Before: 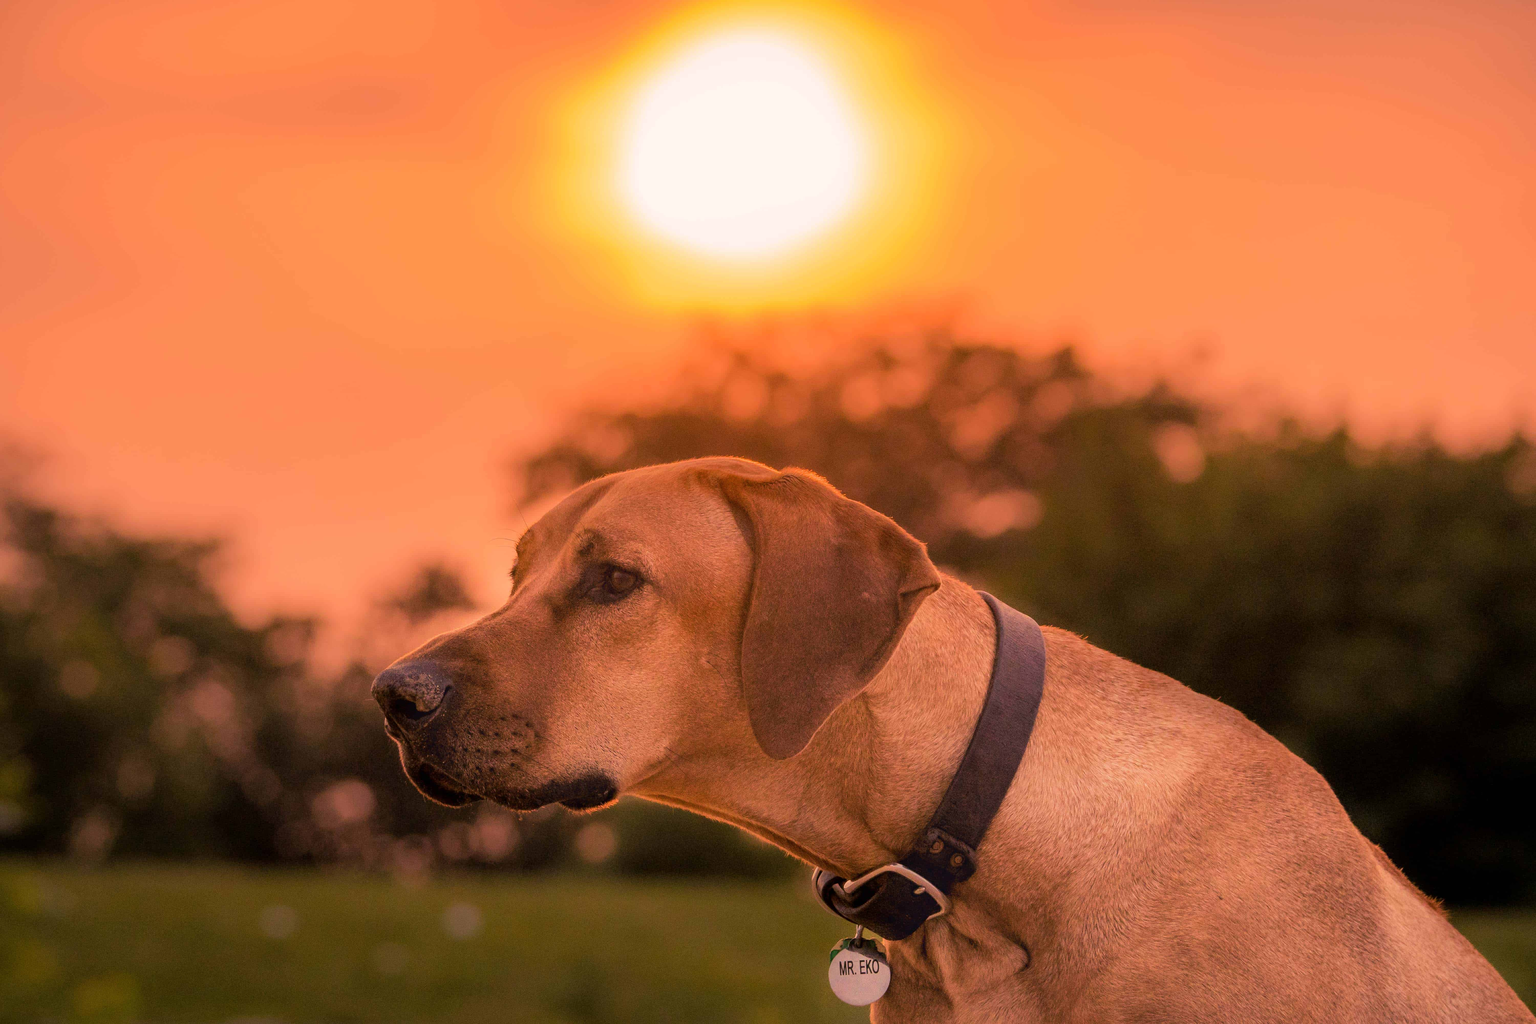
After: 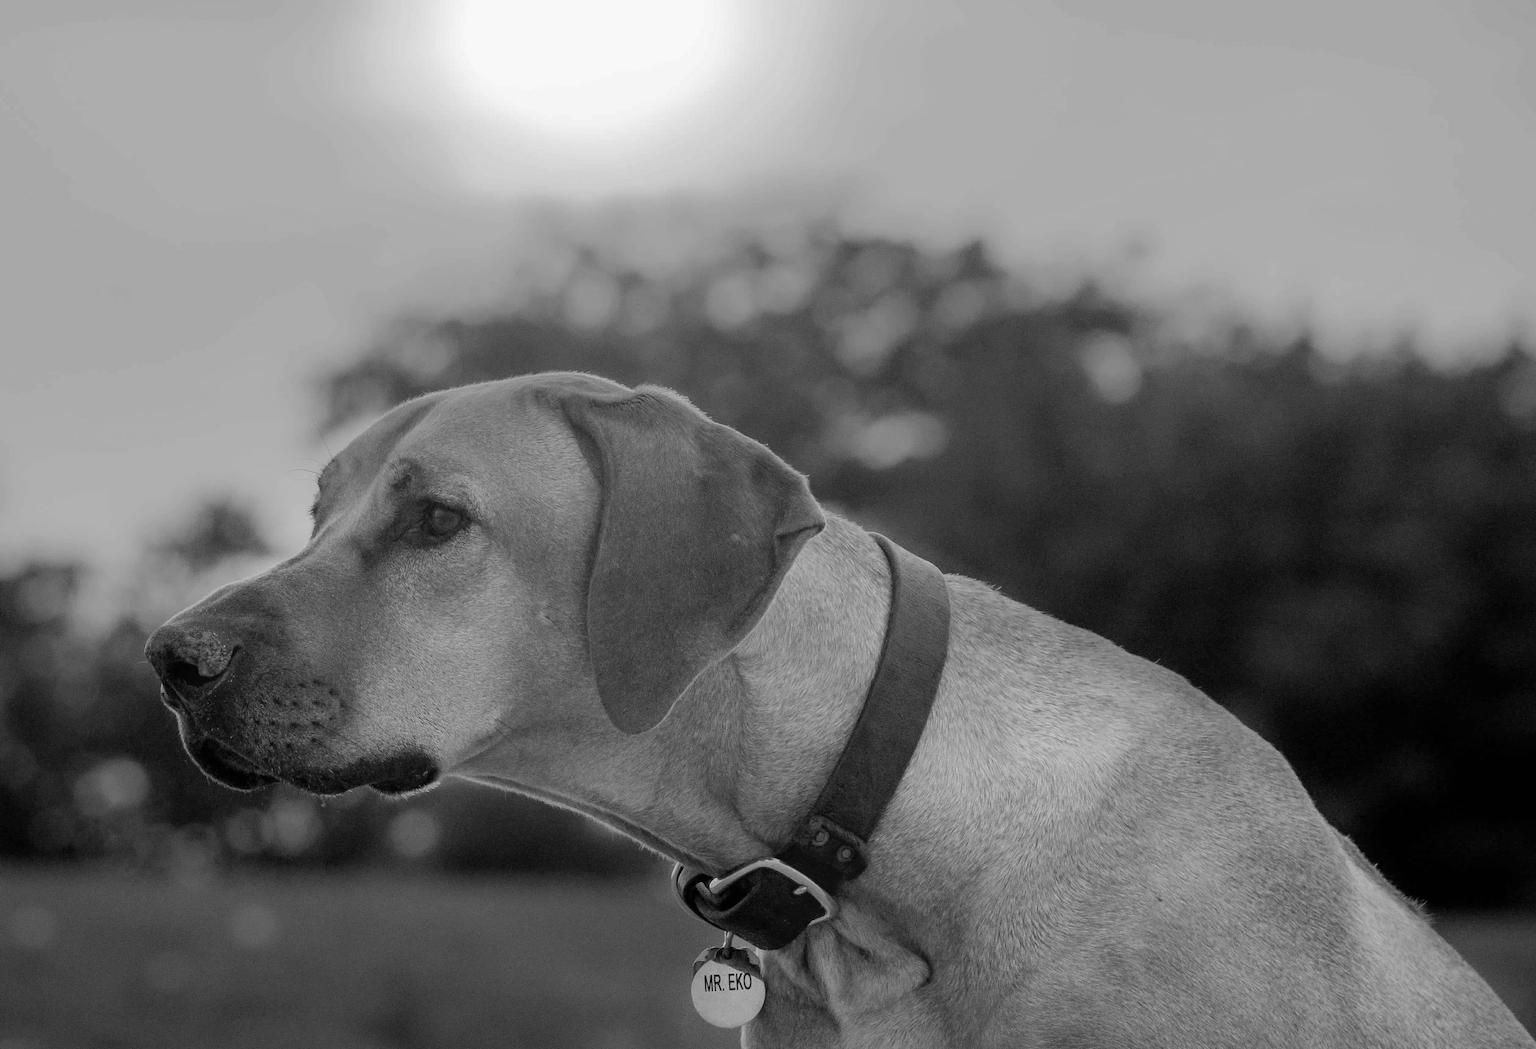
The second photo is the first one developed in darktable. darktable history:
monochrome: on, module defaults
crop: left 16.315%, top 14.246%
